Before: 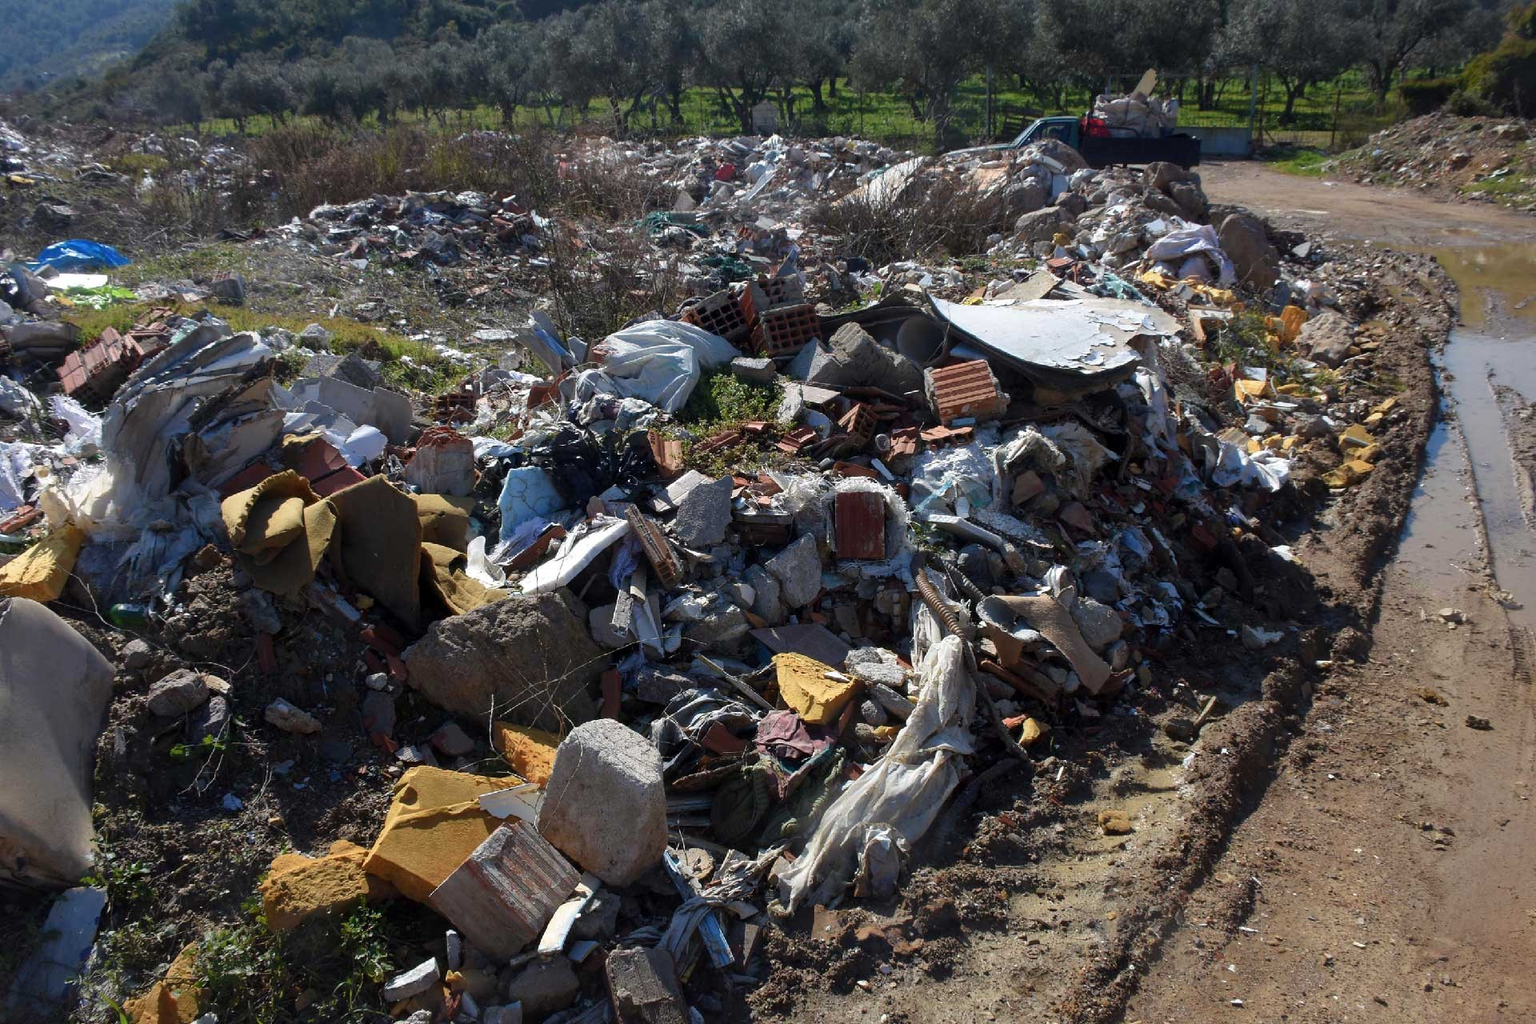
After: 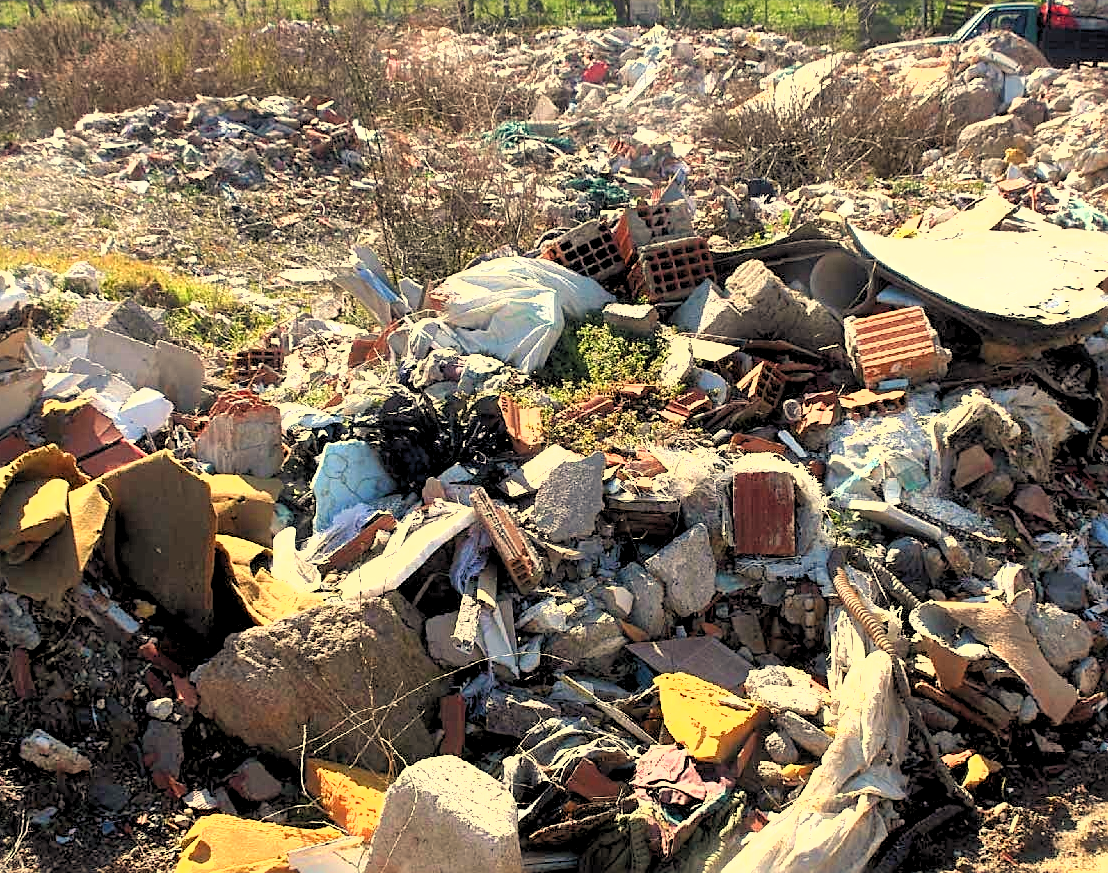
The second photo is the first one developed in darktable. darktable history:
exposure: black level correction 0, exposure 1.379 EV, compensate exposure bias true, compensate highlight preservation false
crop: left 16.202%, top 11.208%, right 26.045%, bottom 20.557%
contrast equalizer: y [[0.5, 0.488, 0.462, 0.461, 0.491, 0.5], [0.5 ×6], [0.5 ×6], [0 ×6], [0 ×6]]
sharpen: on, module defaults
shadows and highlights: low approximation 0.01, soften with gaussian
white balance: red 1.138, green 0.996, blue 0.812
rgb levels: levels [[0.013, 0.434, 0.89], [0, 0.5, 1], [0, 0.5, 1]]
